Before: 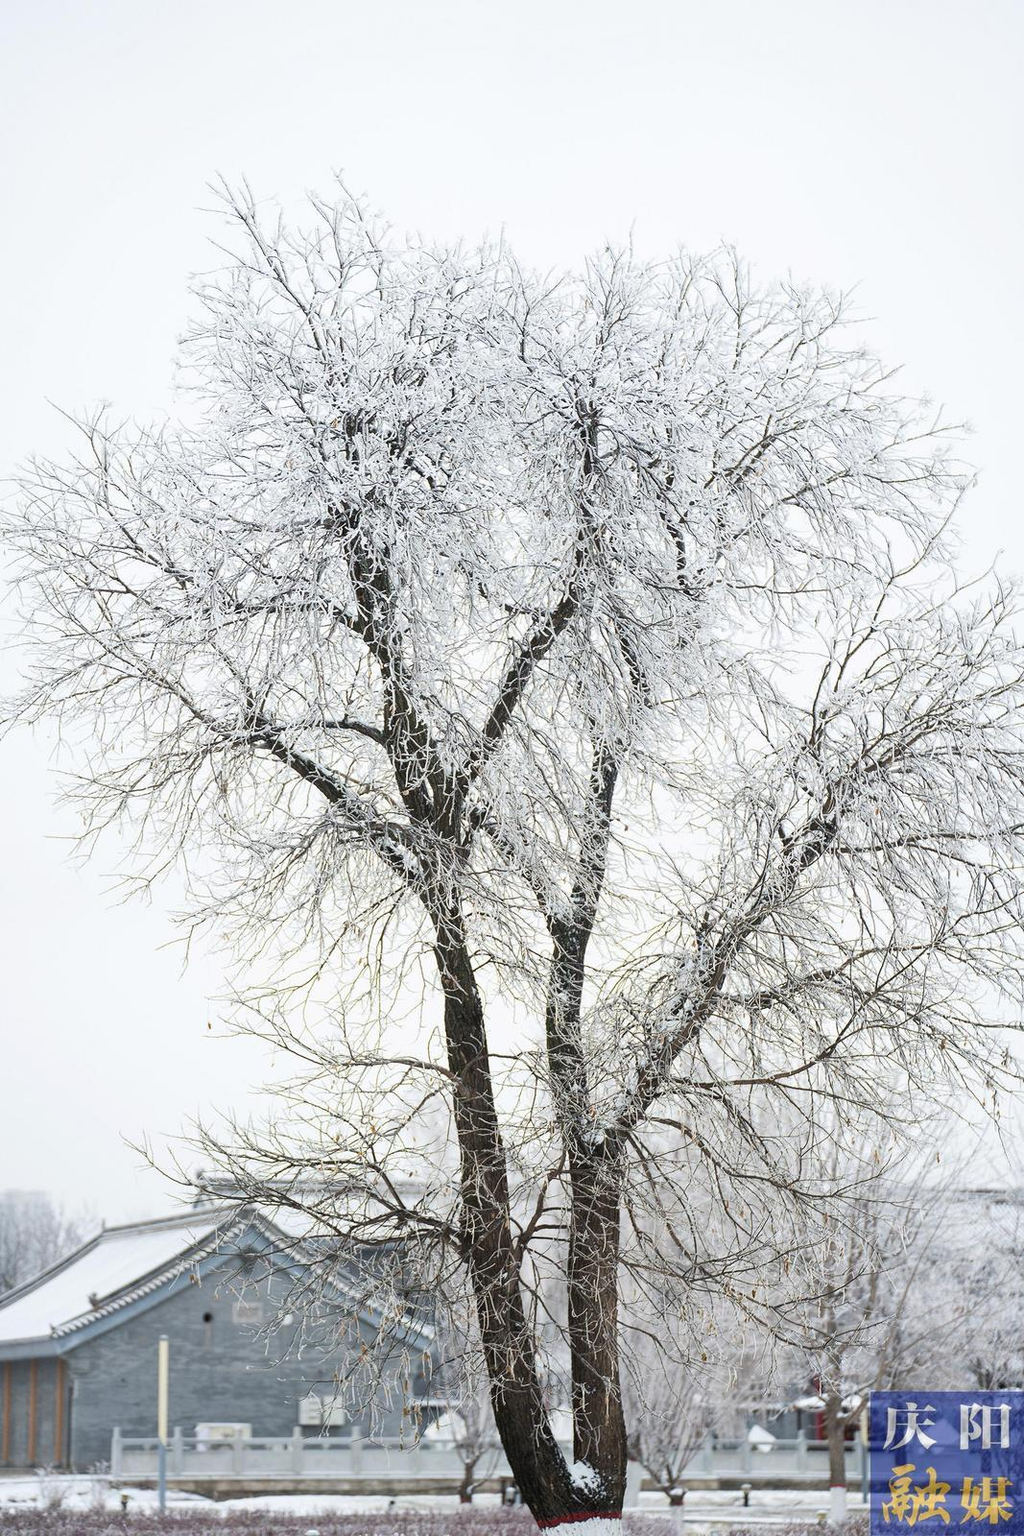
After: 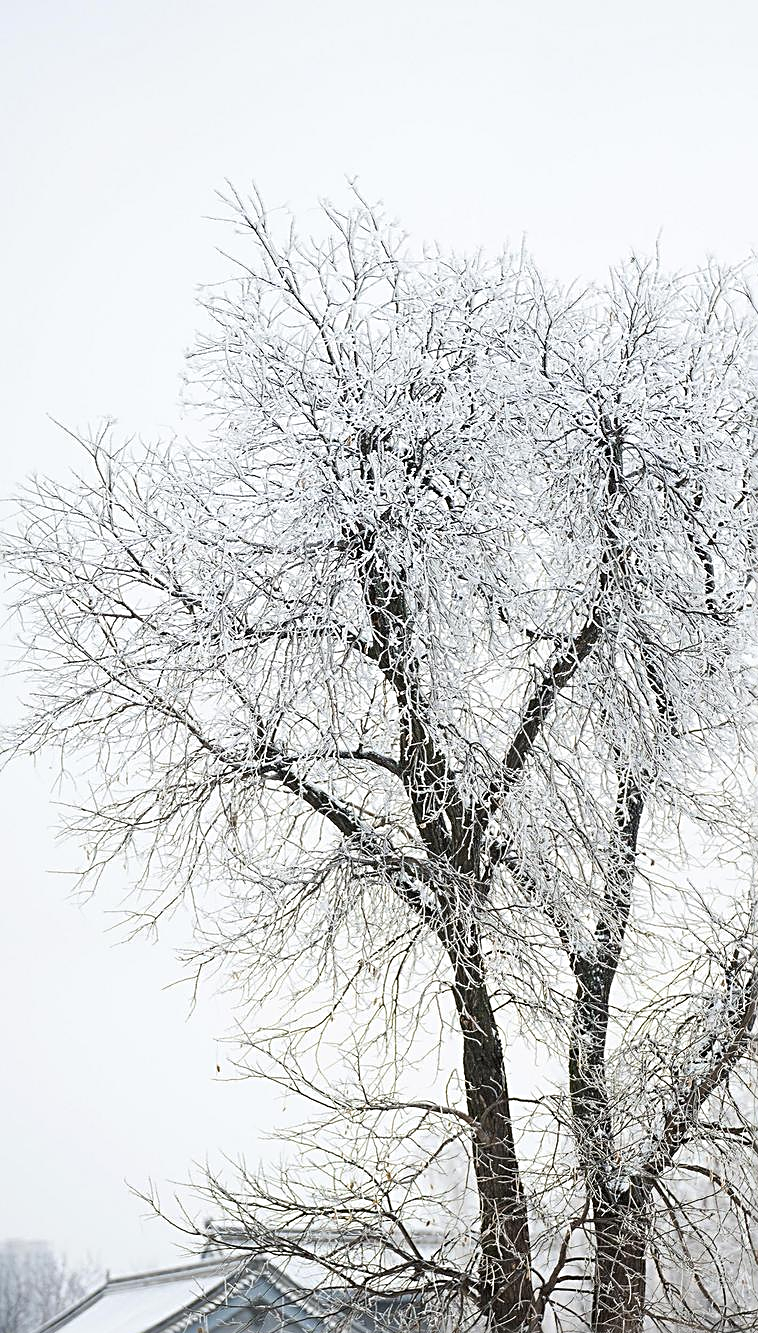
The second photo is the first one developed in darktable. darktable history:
crop: right 28.885%, bottom 16.626%
sharpen: radius 2.531, amount 0.628
